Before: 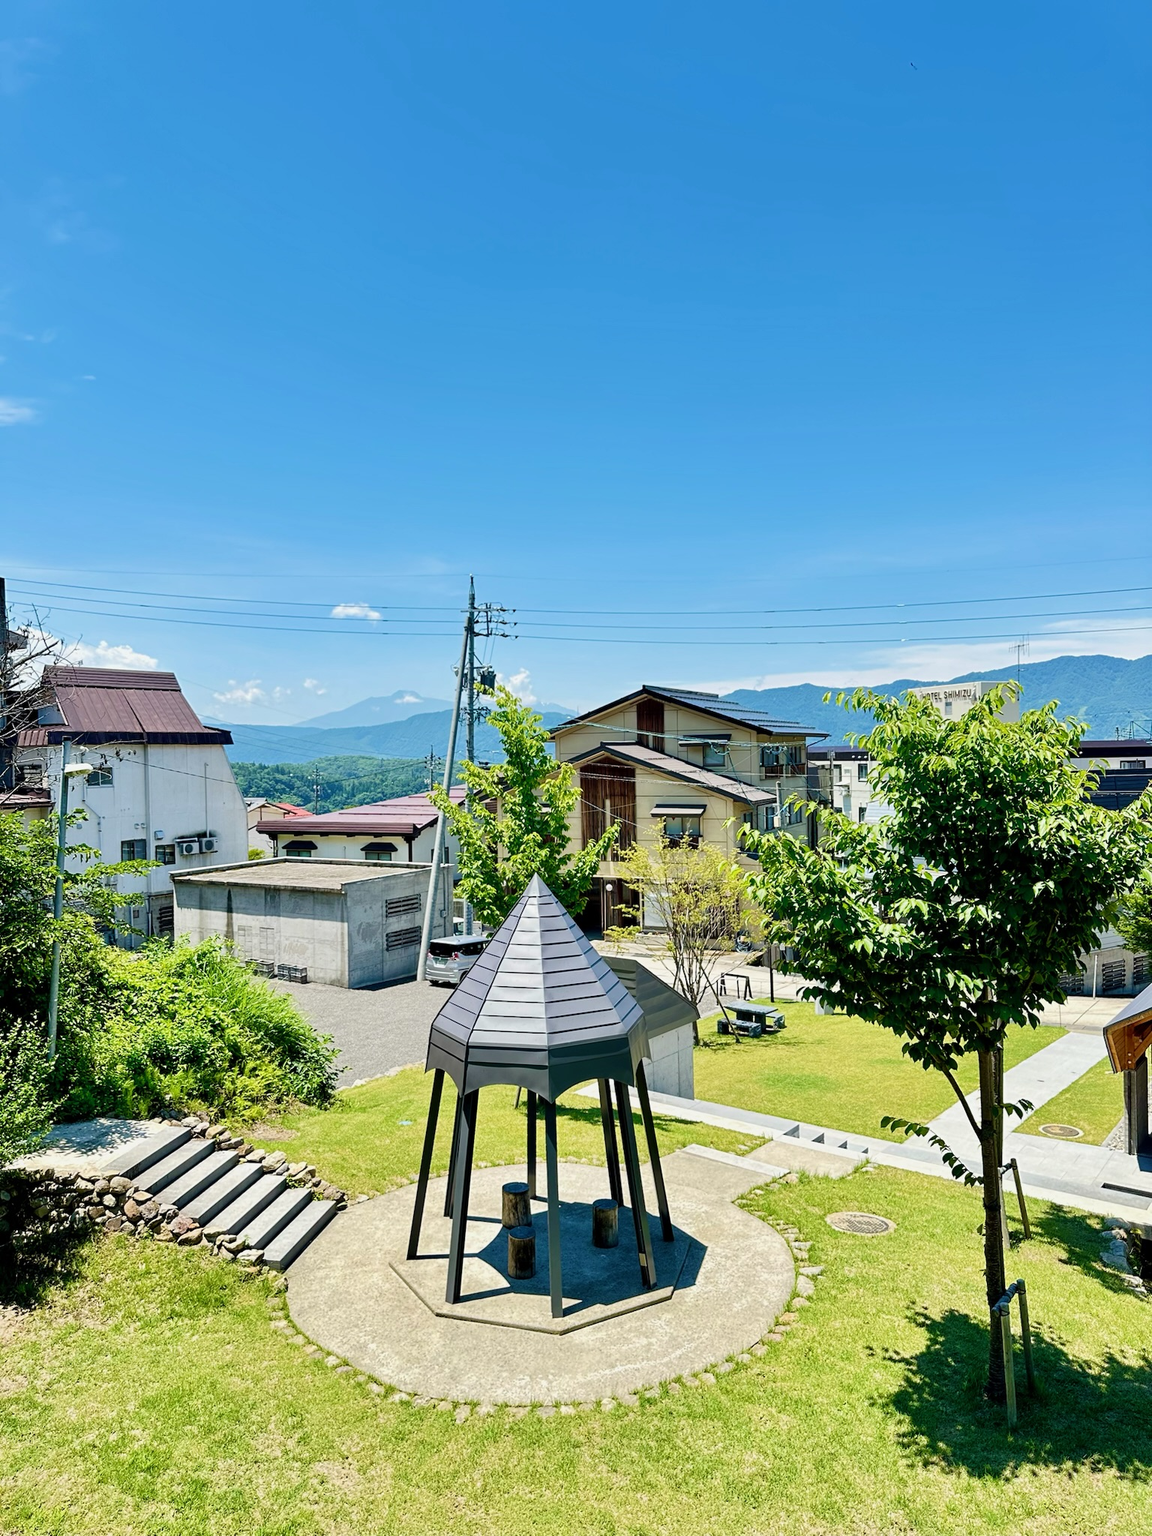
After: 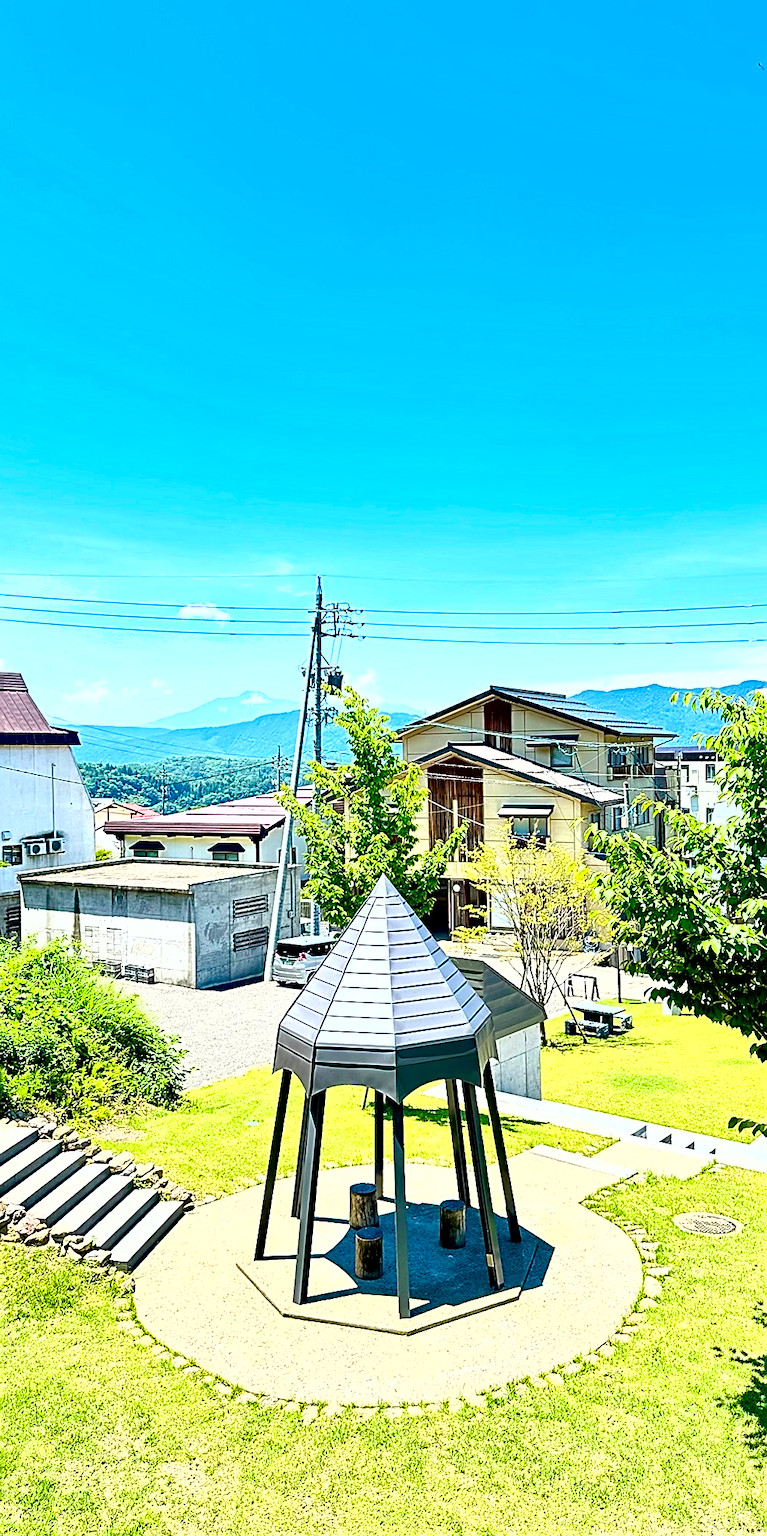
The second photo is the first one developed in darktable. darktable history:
haze removal: strength 0.29, distance 0.25, compatibility mode true, adaptive false
crop and rotate: left 13.342%, right 19.991%
exposure: exposure 1.089 EV, compensate highlight preservation false
shadows and highlights: radius 125.46, shadows 30.51, highlights -30.51, low approximation 0.01, soften with gaussian
white balance: red 0.986, blue 1.01
sharpen: amount 0.901
